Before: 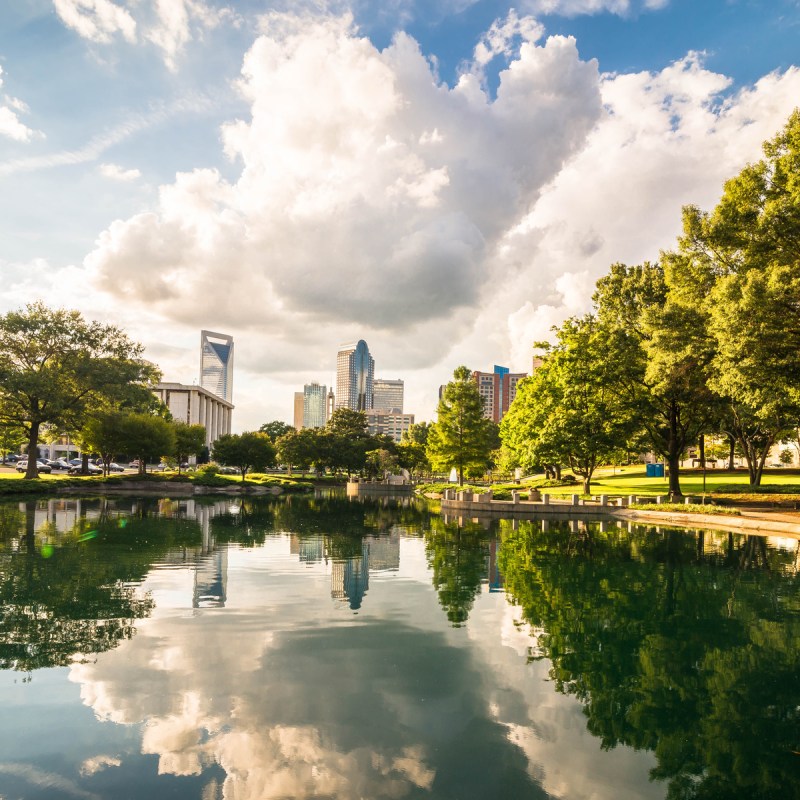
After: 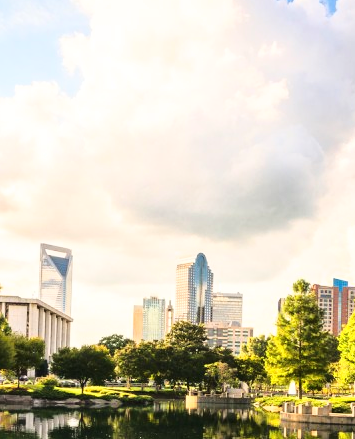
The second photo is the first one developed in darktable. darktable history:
crop: left 20.155%, top 10.899%, right 35.469%, bottom 34.214%
base curve: curves: ch0 [(0, 0) (0.036, 0.037) (0.121, 0.228) (0.46, 0.76) (0.859, 0.983) (1, 1)]
